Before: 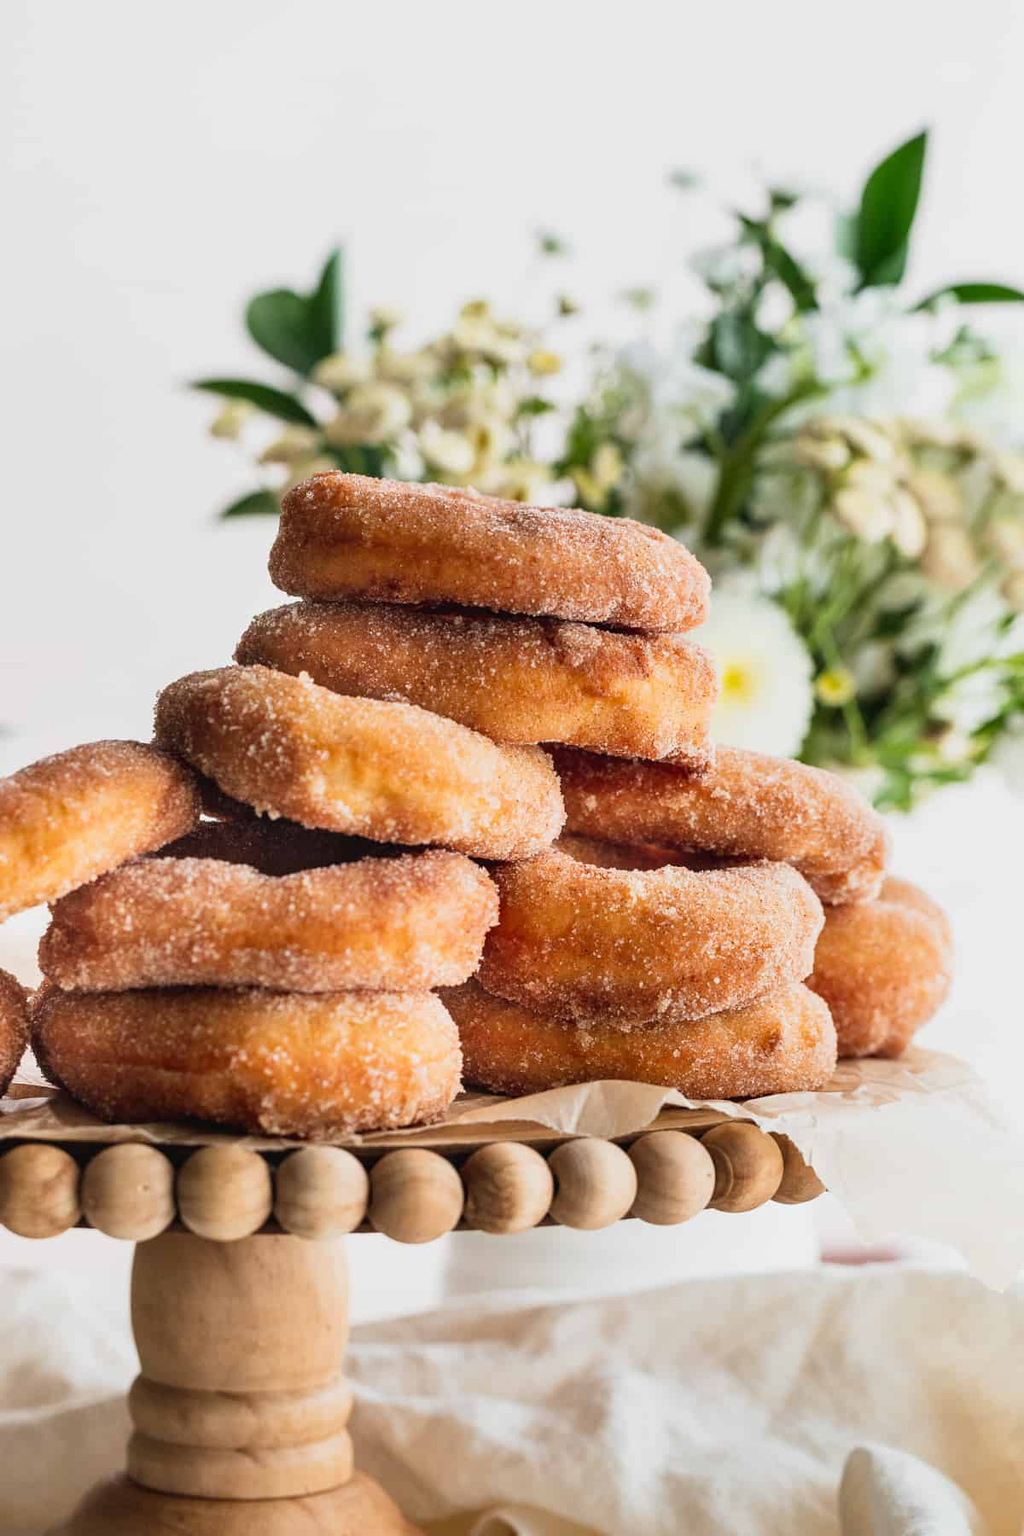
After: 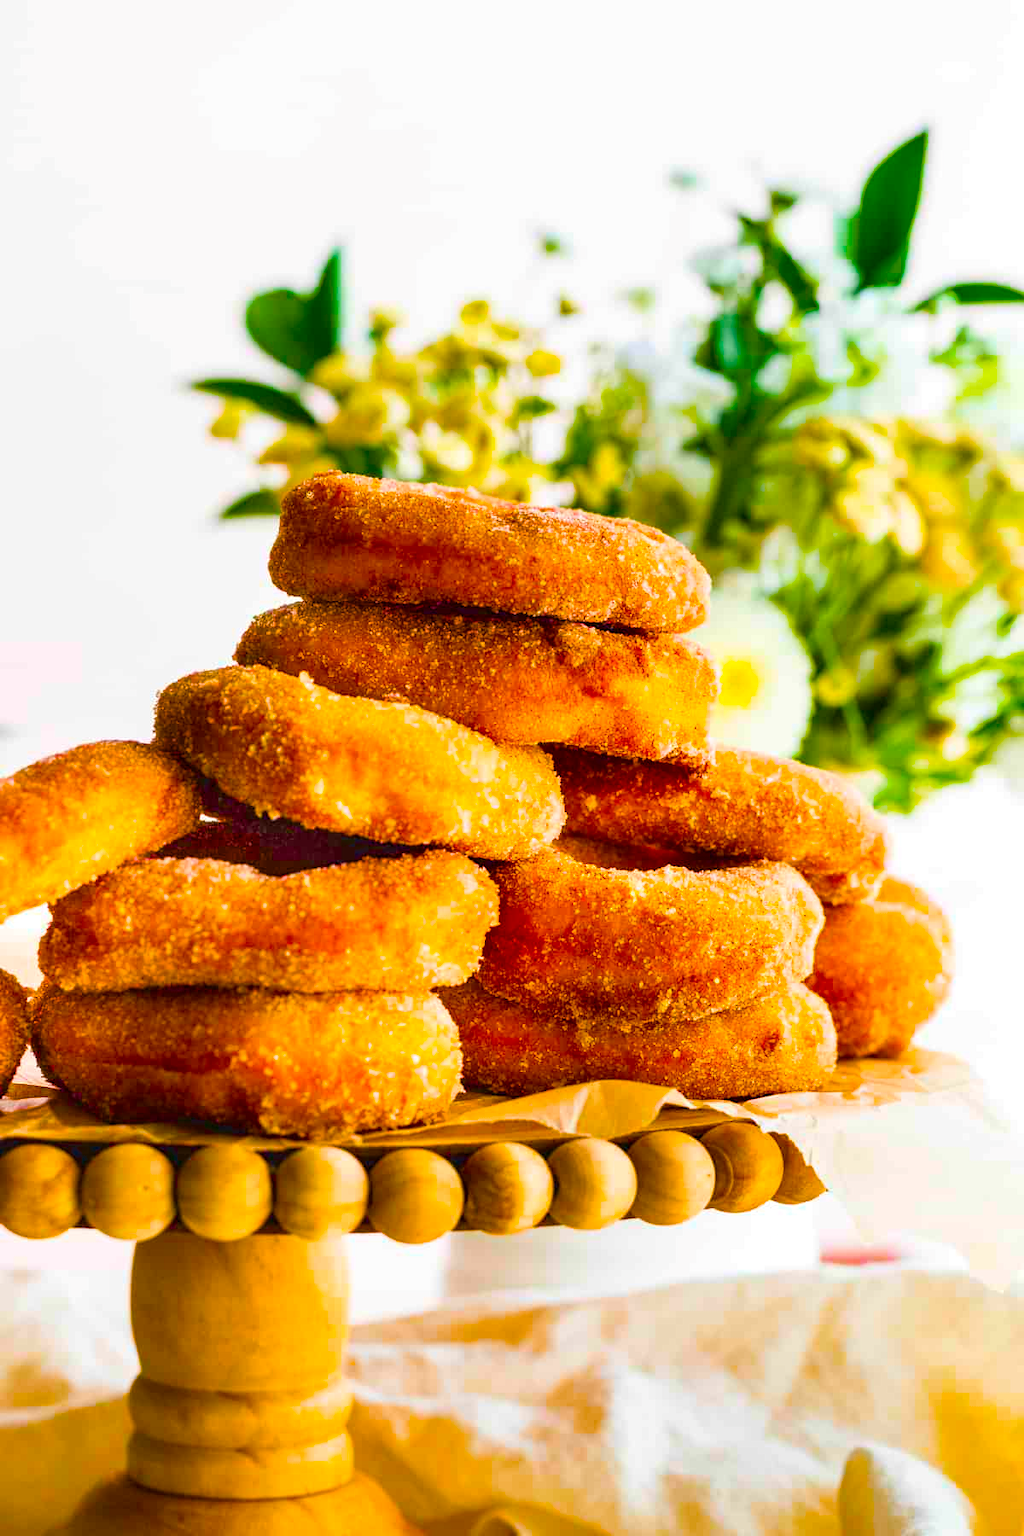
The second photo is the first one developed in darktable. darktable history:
color balance: input saturation 134.34%, contrast -10.04%, contrast fulcrum 19.67%, output saturation 133.51%
color balance rgb: linear chroma grading › shadows 10%, linear chroma grading › highlights 10%, linear chroma grading › global chroma 15%, linear chroma grading › mid-tones 15%, perceptual saturation grading › global saturation 40%, perceptual saturation grading › highlights -25%, perceptual saturation grading › mid-tones 35%, perceptual saturation grading › shadows 35%, perceptual brilliance grading › global brilliance 11.29%, global vibrance 11.29%
